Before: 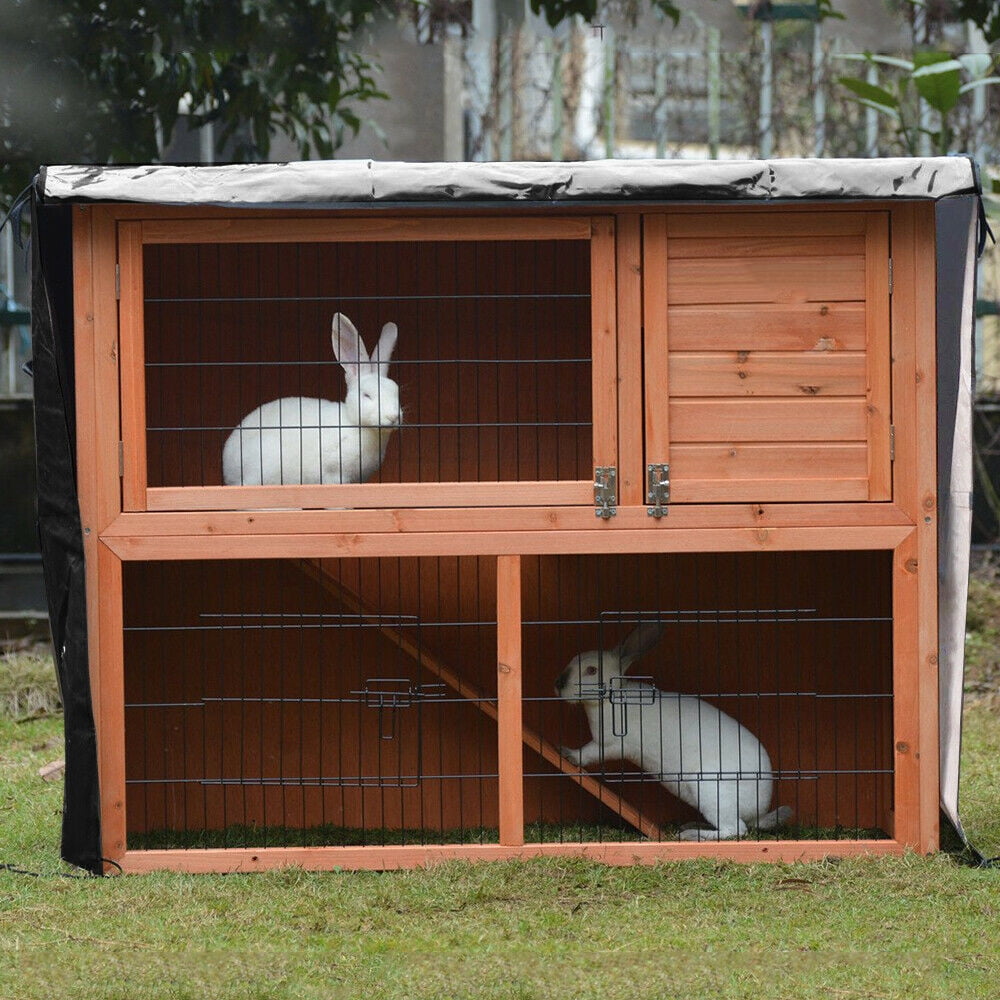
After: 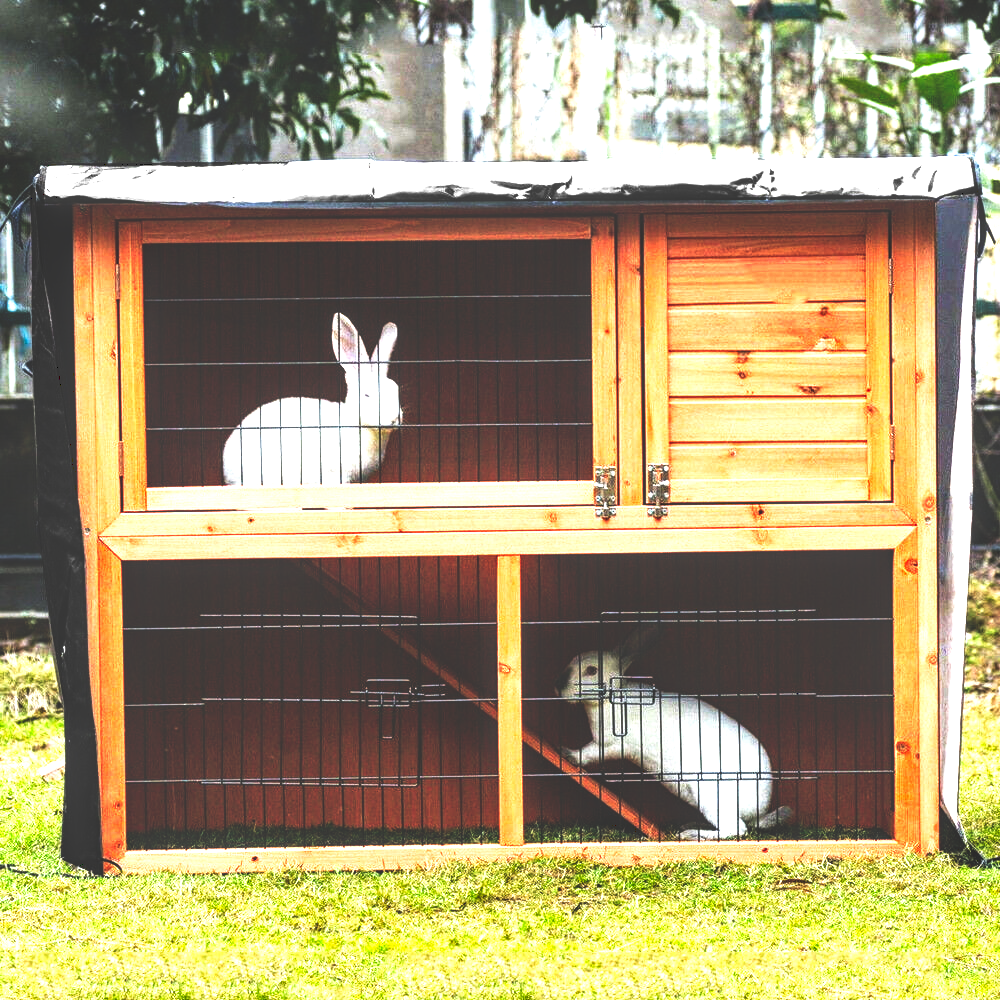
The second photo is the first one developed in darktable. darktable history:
local contrast: on, module defaults
tone curve: curves: ch0 [(0, 0) (0.003, 0.13) (0.011, 0.13) (0.025, 0.134) (0.044, 0.136) (0.069, 0.139) (0.1, 0.144) (0.136, 0.151) (0.177, 0.171) (0.224, 0.2) (0.277, 0.247) (0.335, 0.318) (0.399, 0.412) (0.468, 0.536) (0.543, 0.659) (0.623, 0.746) (0.709, 0.812) (0.801, 0.871) (0.898, 0.915) (1, 1)], preserve colors none
levels: levels [0, 0.352, 0.703]
